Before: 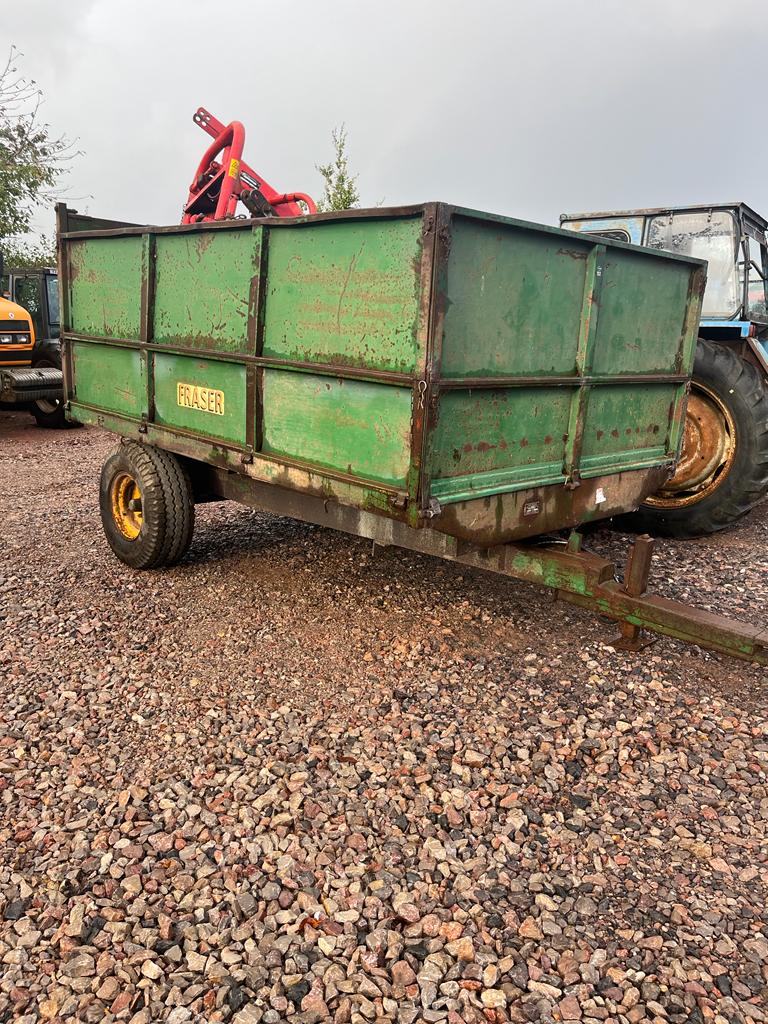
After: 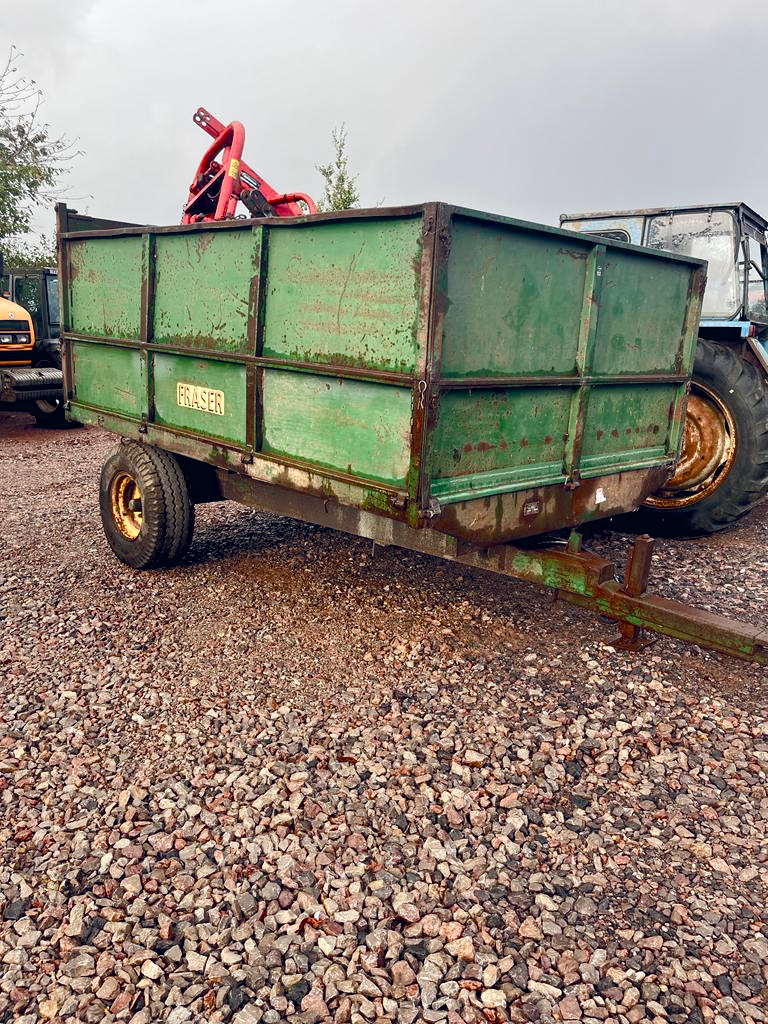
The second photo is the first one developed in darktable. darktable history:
color balance rgb: global offset › chroma 0.146%, global offset › hue 254.17°, perceptual saturation grading › global saturation 20%, perceptual saturation grading › highlights -50.146%, perceptual saturation grading › shadows 30.794%, global vibrance 6.848%, saturation formula JzAzBz (2021)
